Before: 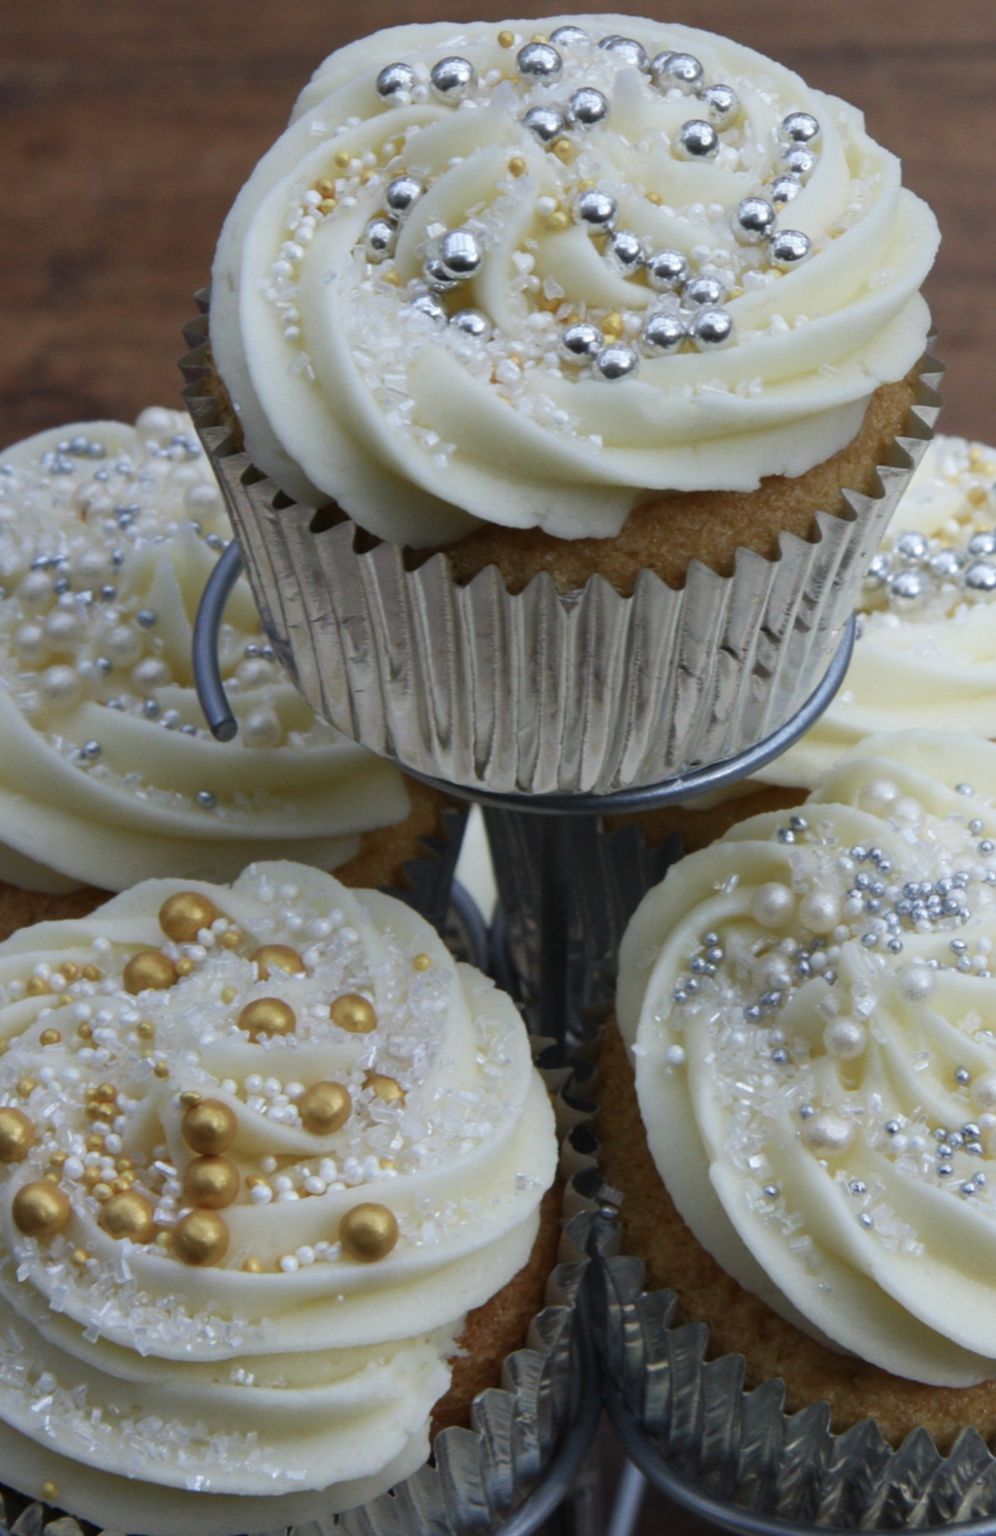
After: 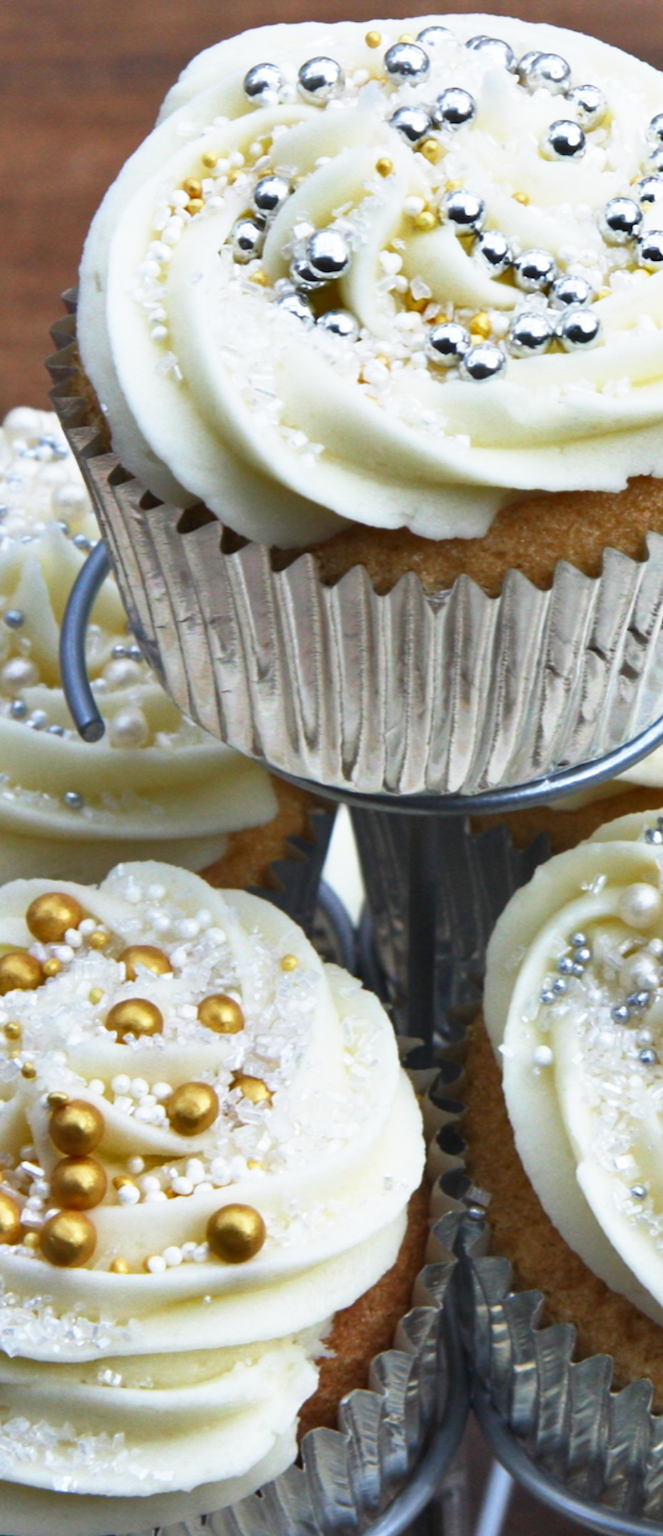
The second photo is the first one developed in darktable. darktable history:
crop and rotate: left 13.342%, right 19.991%
shadows and highlights: shadows 60, soften with gaussian
base curve: curves: ch0 [(0, 0) (0.495, 0.917) (1, 1)], preserve colors none
